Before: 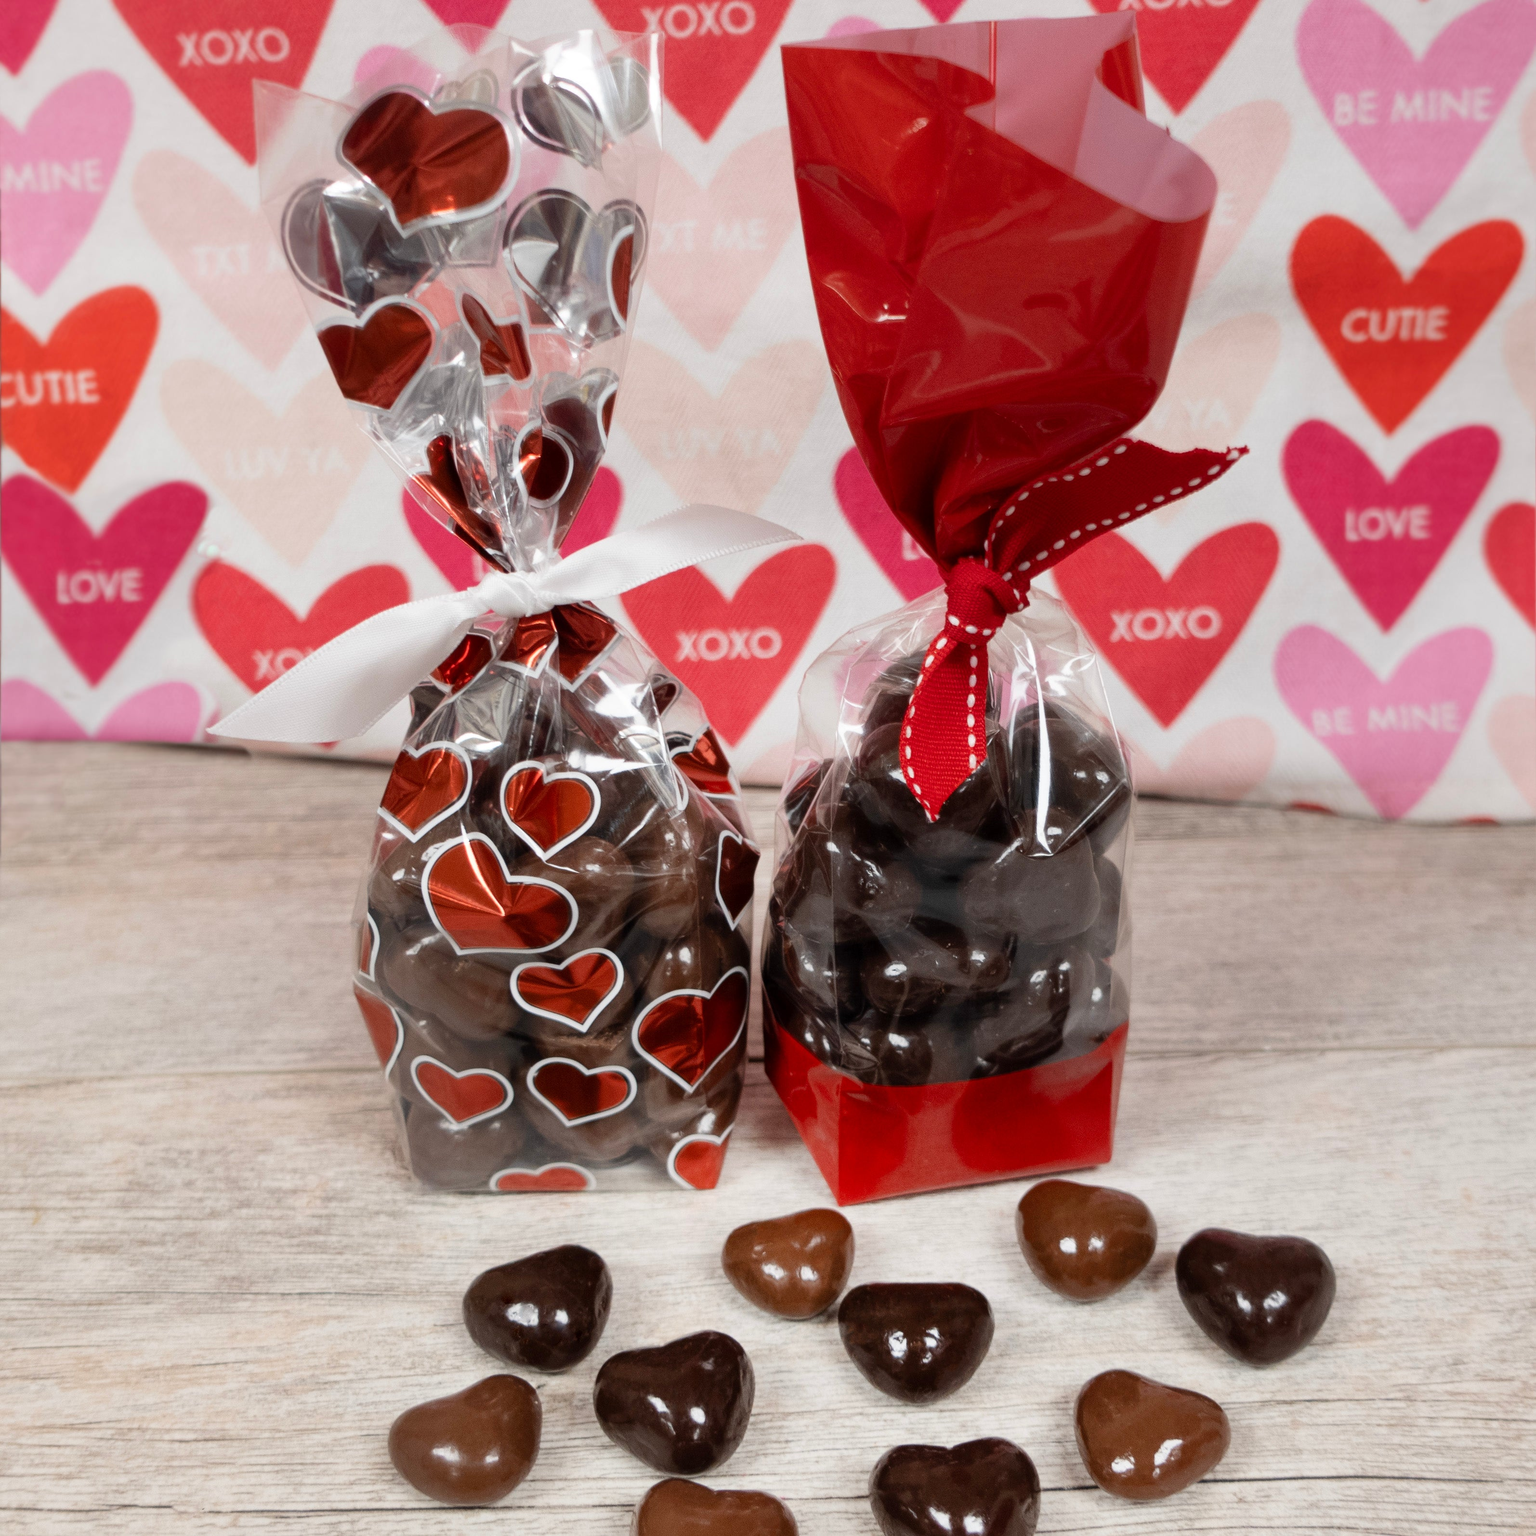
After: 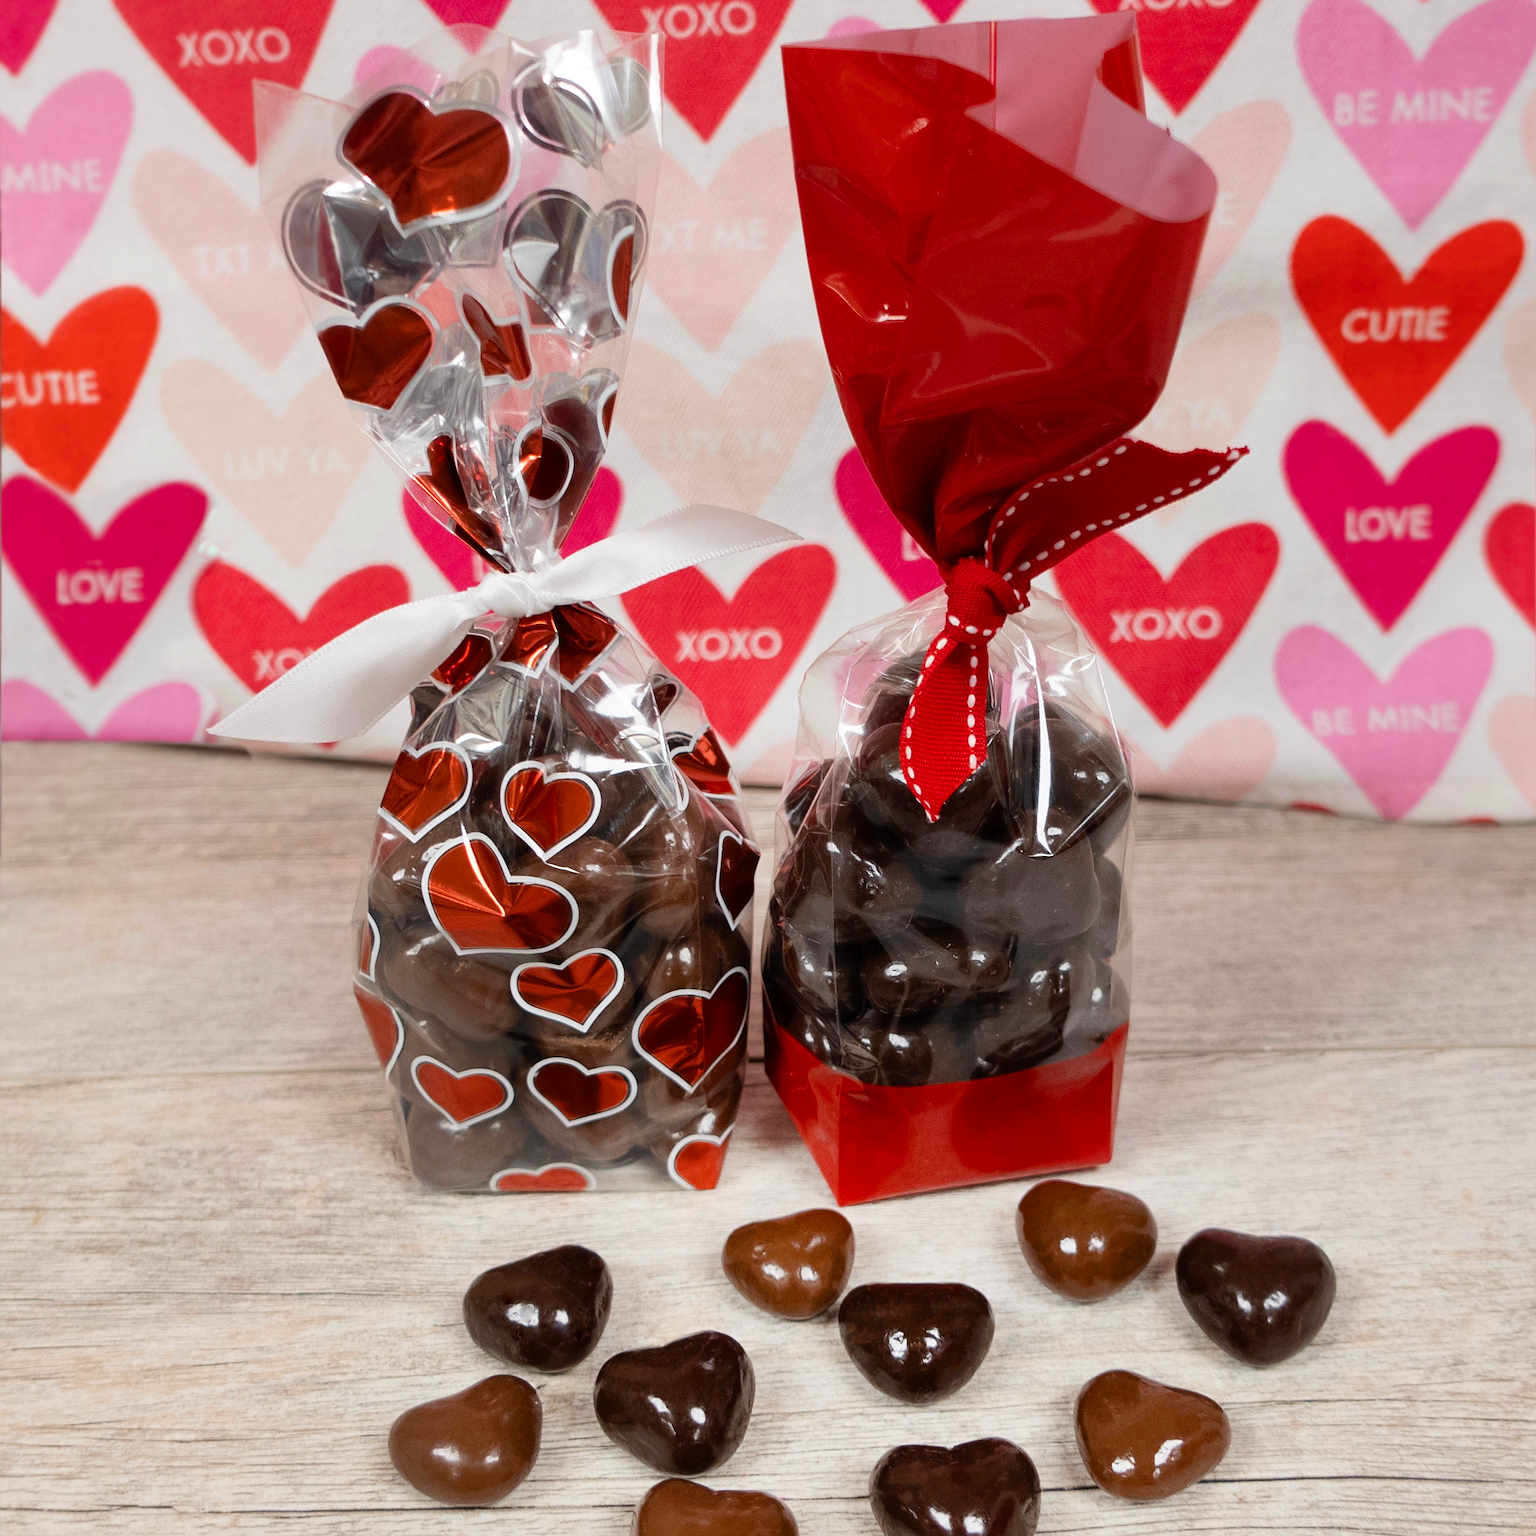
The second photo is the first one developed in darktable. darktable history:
color balance rgb: global offset › hue 171.58°, linear chroma grading › global chroma 8.967%, perceptual saturation grading › global saturation 10.013%
sharpen: on, module defaults
